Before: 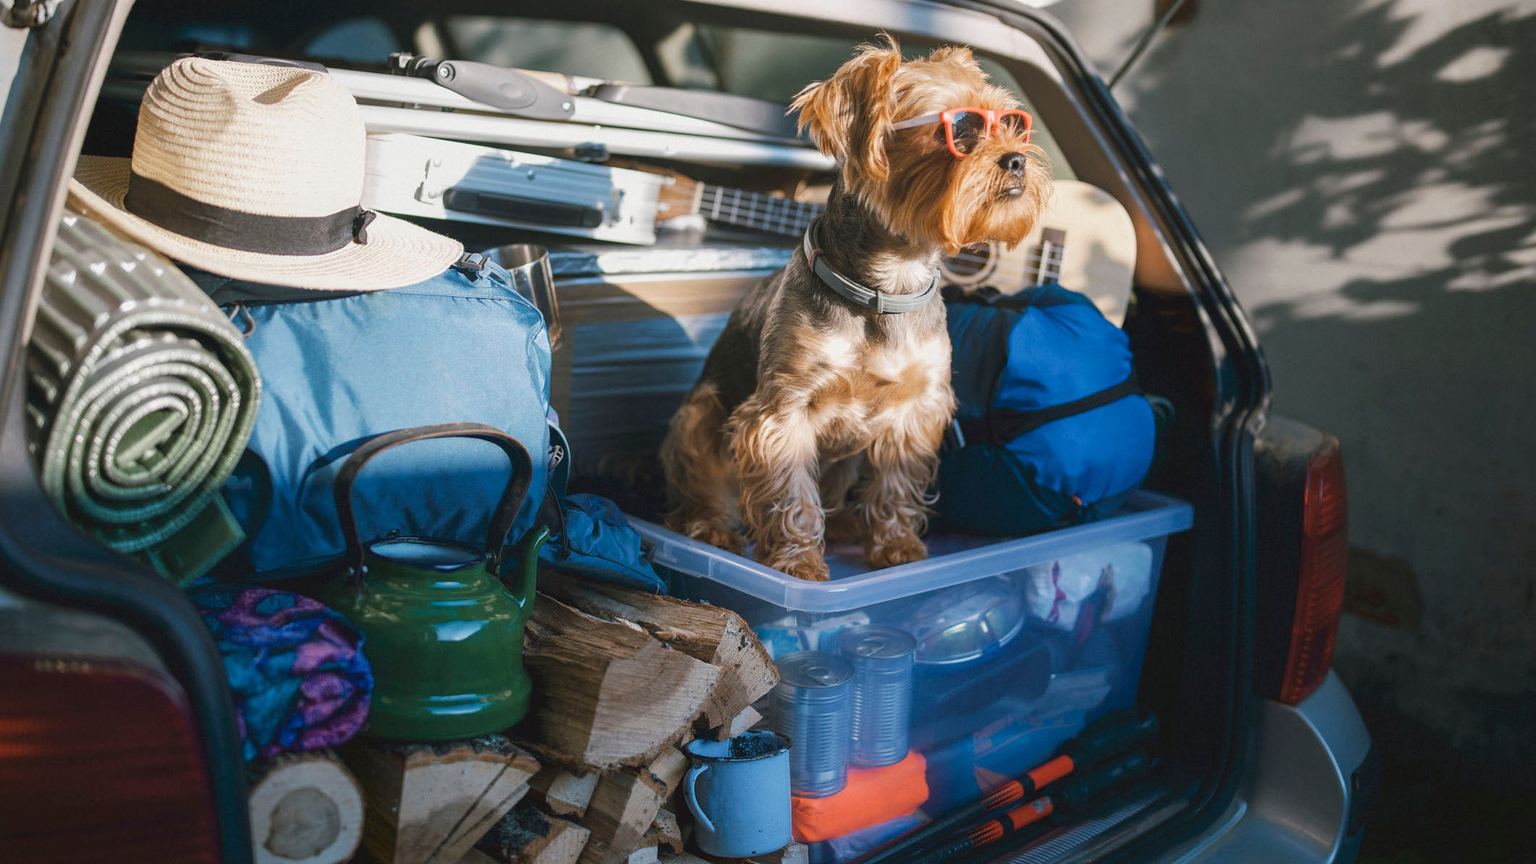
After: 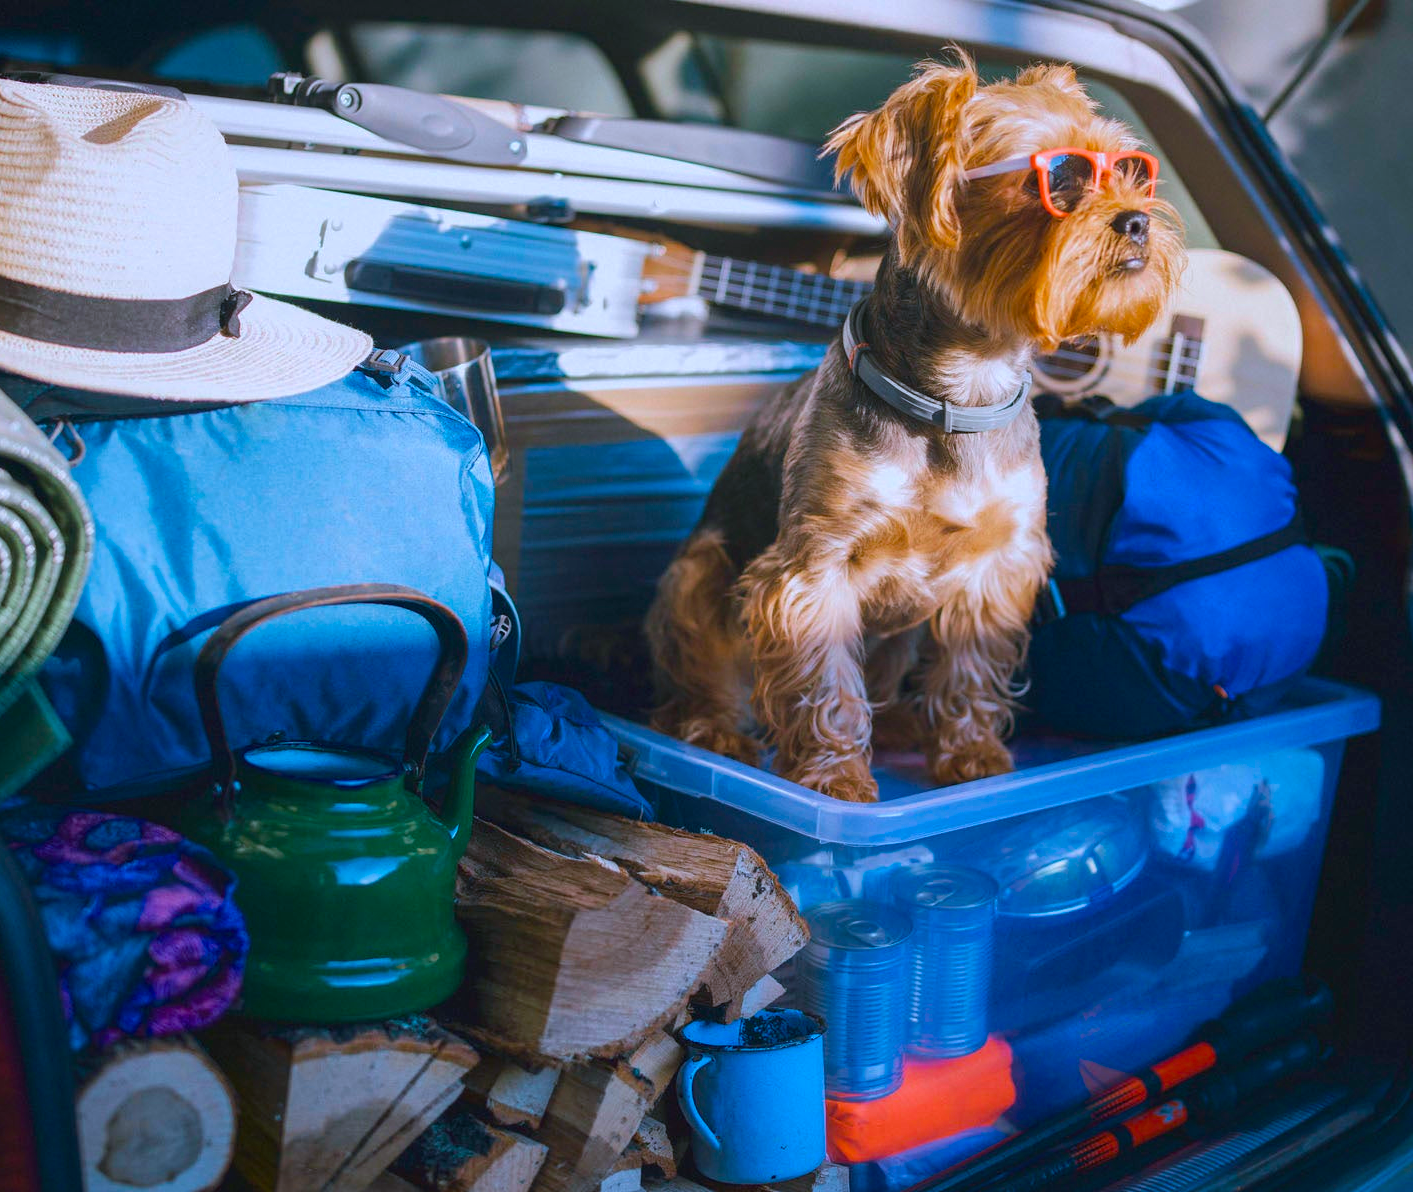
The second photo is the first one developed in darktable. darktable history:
color calibration: illuminant as shot in camera, x 0.37, y 0.382, temperature 4313.32 K
shadows and highlights: shadows -20, white point adjustment -2, highlights -35
color balance rgb: linear chroma grading › global chroma 15%, perceptual saturation grading › global saturation 30%
crop and rotate: left 12.673%, right 20.66%
velvia: strength 15%
